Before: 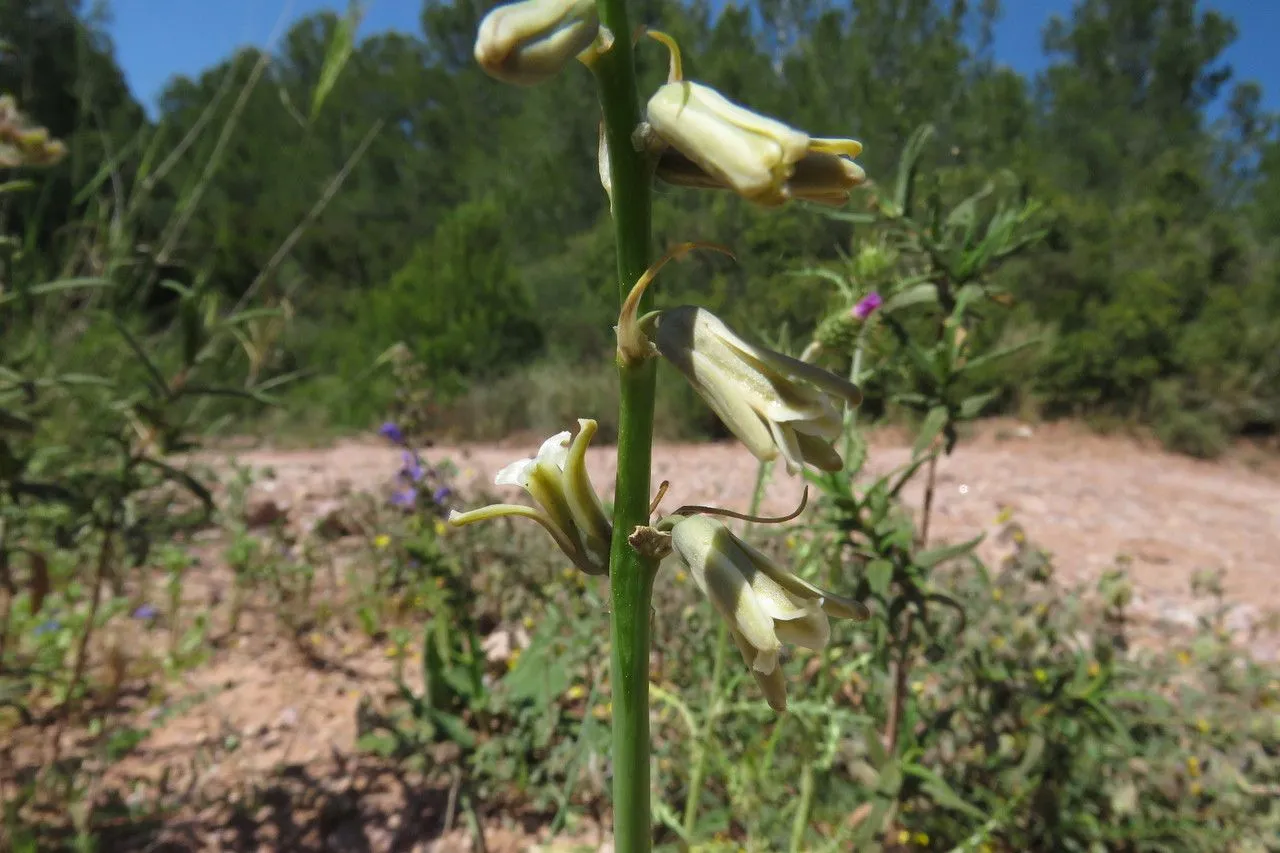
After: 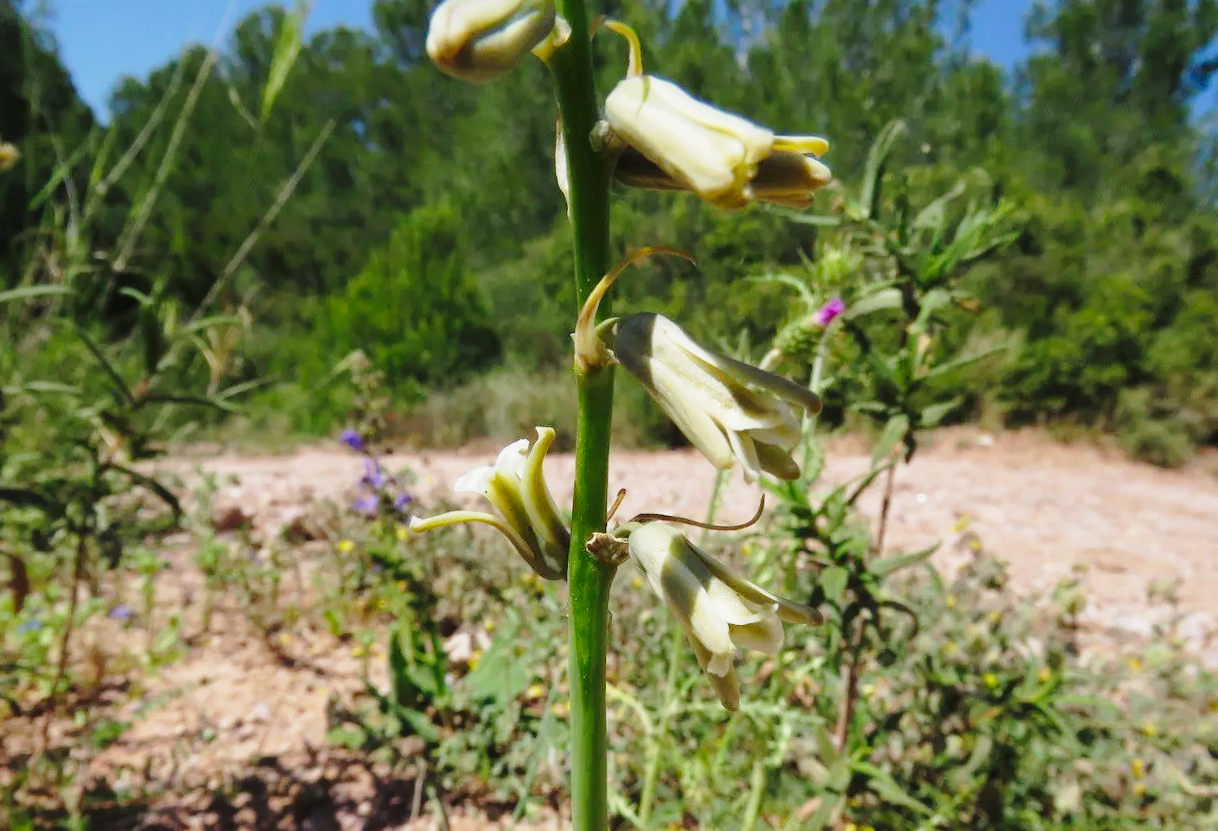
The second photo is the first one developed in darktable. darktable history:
shadows and highlights: shadows -20, white point adjustment -2, highlights -35
base curve: curves: ch0 [(0, 0) (0.028, 0.03) (0.121, 0.232) (0.46, 0.748) (0.859, 0.968) (1, 1)], preserve colors none
rotate and perspective: rotation 0.074°, lens shift (vertical) 0.096, lens shift (horizontal) -0.041, crop left 0.043, crop right 0.952, crop top 0.024, crop bottom 0.979
